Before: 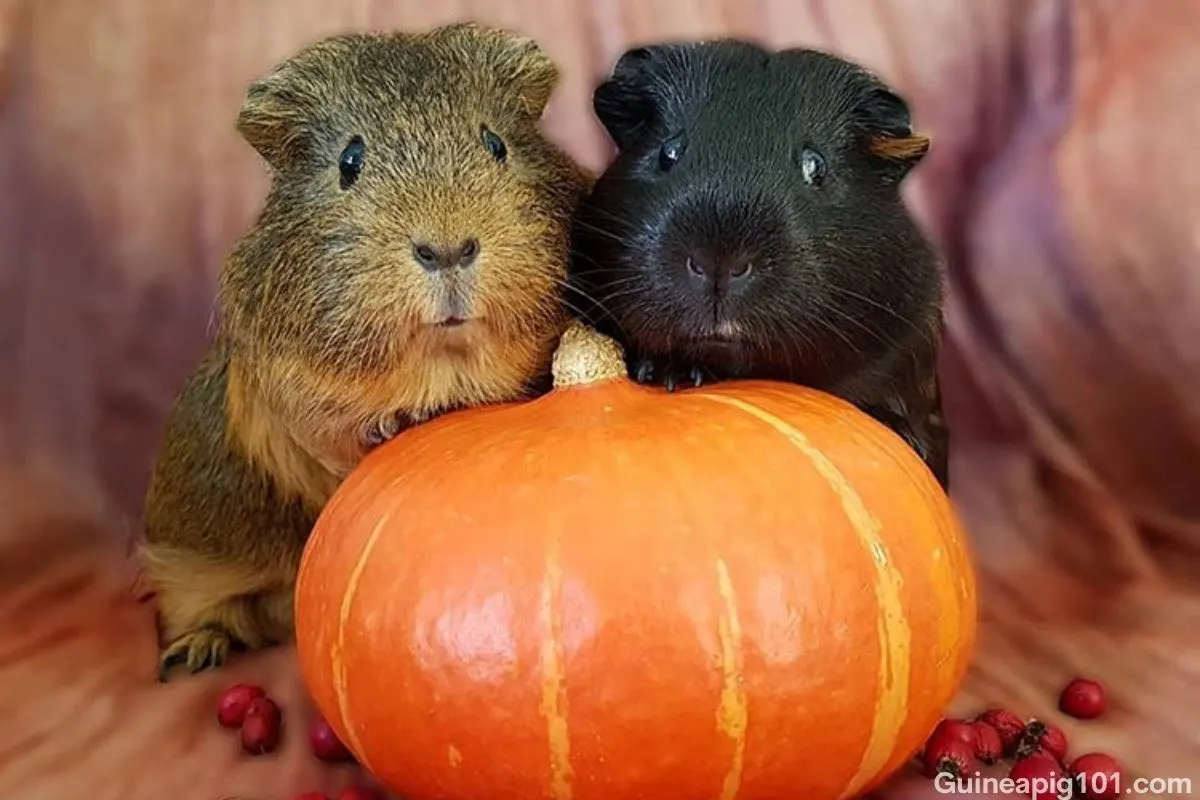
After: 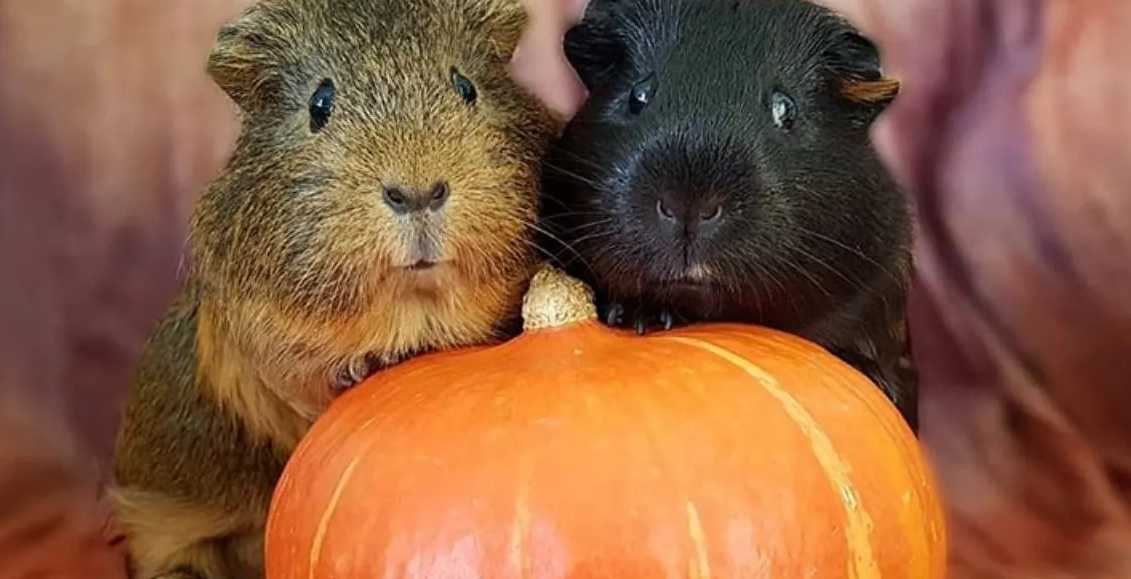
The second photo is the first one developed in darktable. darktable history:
crop: left 2.54%, top 7.237%, right 3.184%, bottom 20.284%
